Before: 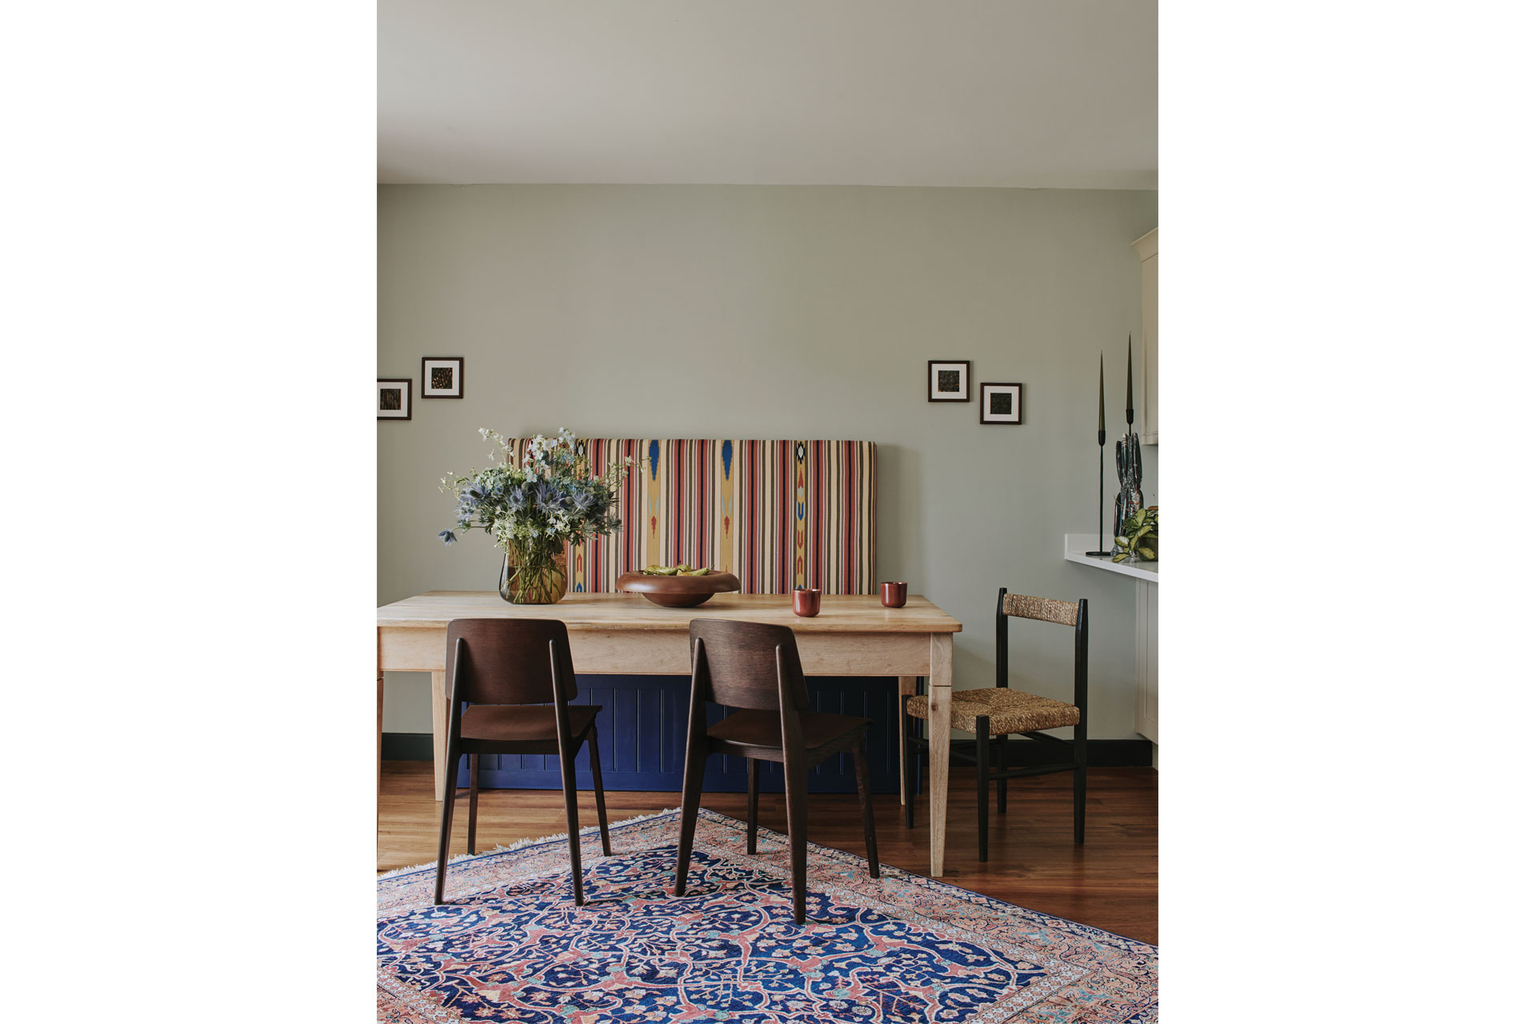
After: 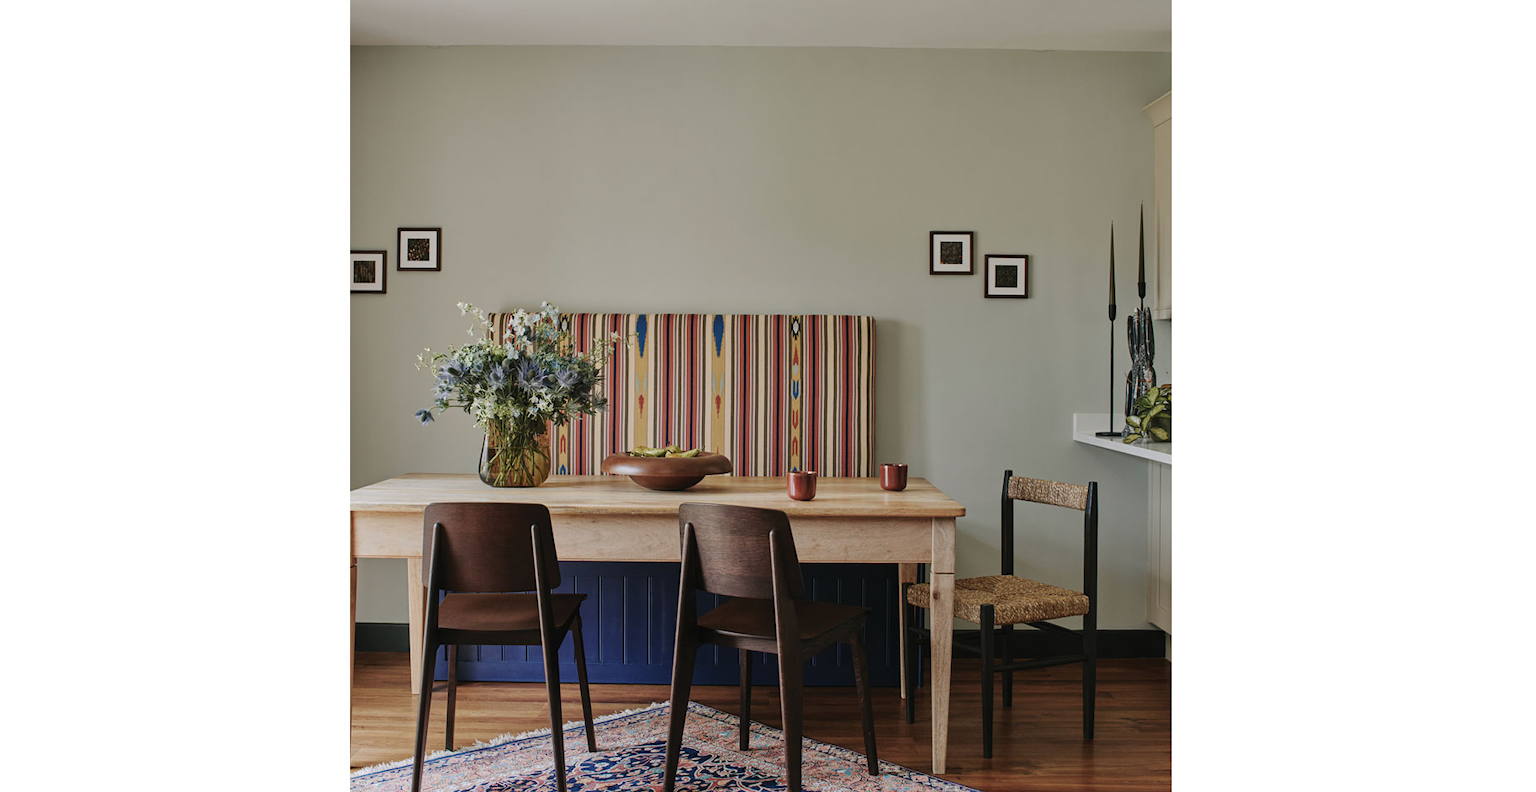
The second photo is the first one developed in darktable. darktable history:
crop and rotate: left 2.869%, top 13.77%, right 1.988%, bottom 12.636%
